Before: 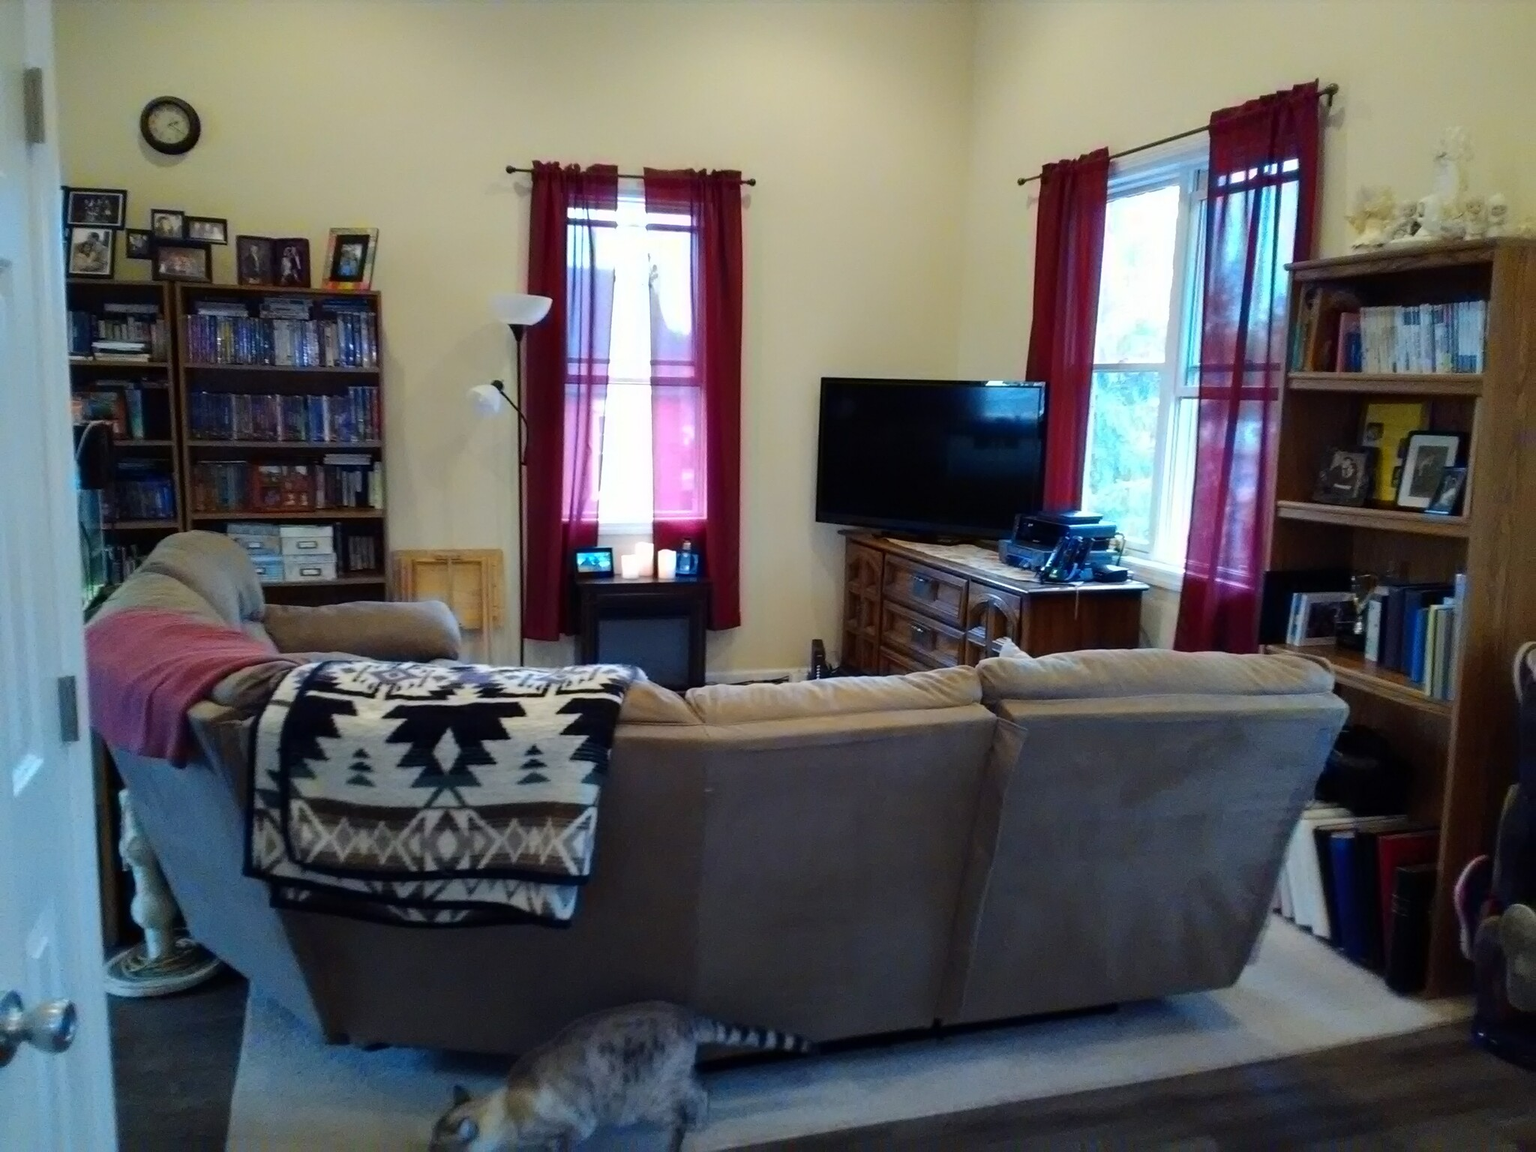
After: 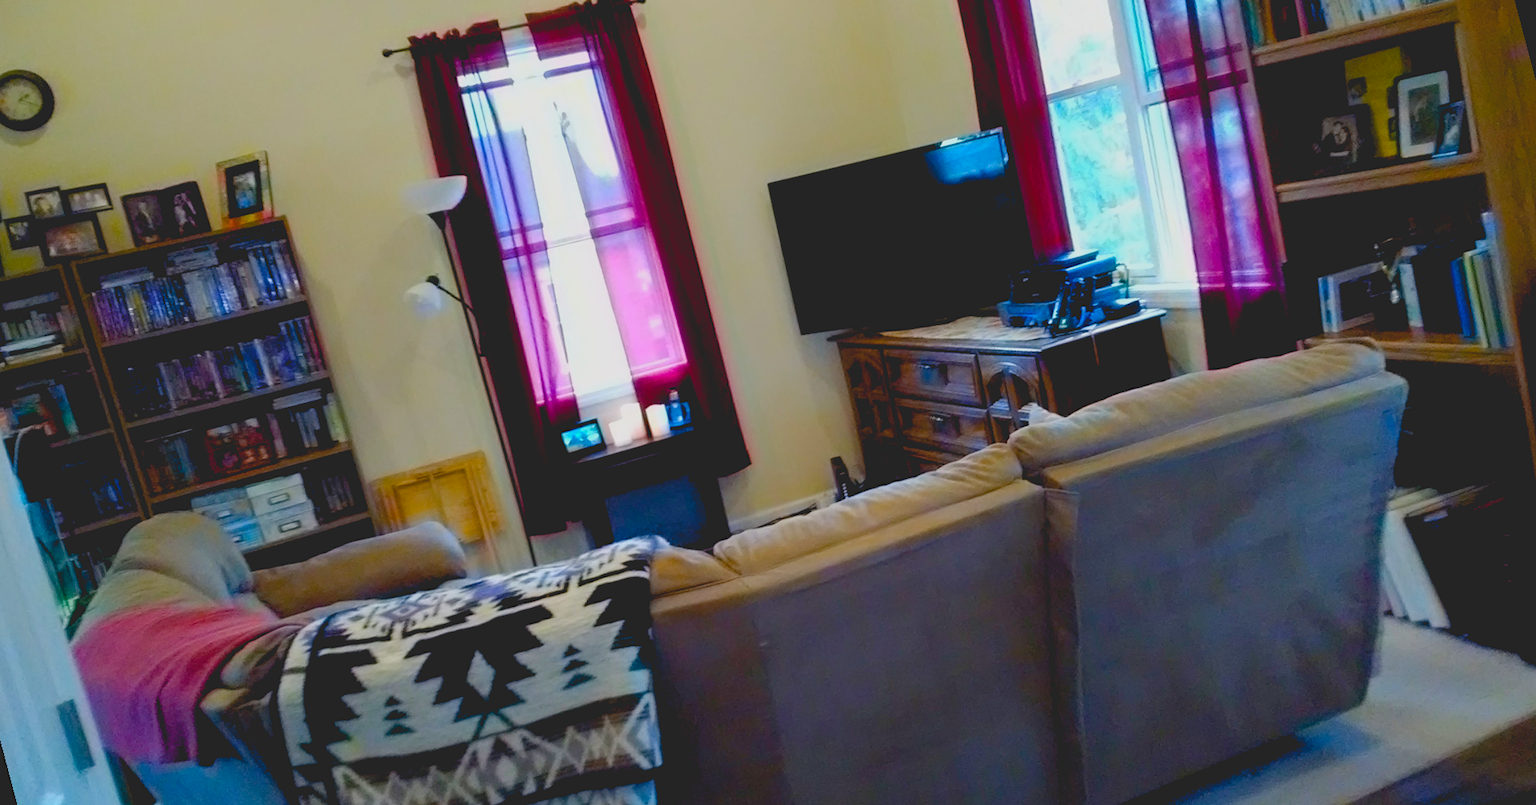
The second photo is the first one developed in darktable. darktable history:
rotate and perspective: rotation -14.8°, crop left 0.1, crop right 0.903, crop top 0.25, crop bottom 0.748
color balance rgb: shadows lift › luminance -9.41%, highlights gain › luminance 17.6%, global offset › luminance -1.45%, perceptual saturation grading › highlights -17.77%, perceptual saturation grading › mid-tones 33.1%, perceptual saturation grading › shadows 50.52%, global vibrance 24.22%
contrast brightness saturation: contrast -0.28
